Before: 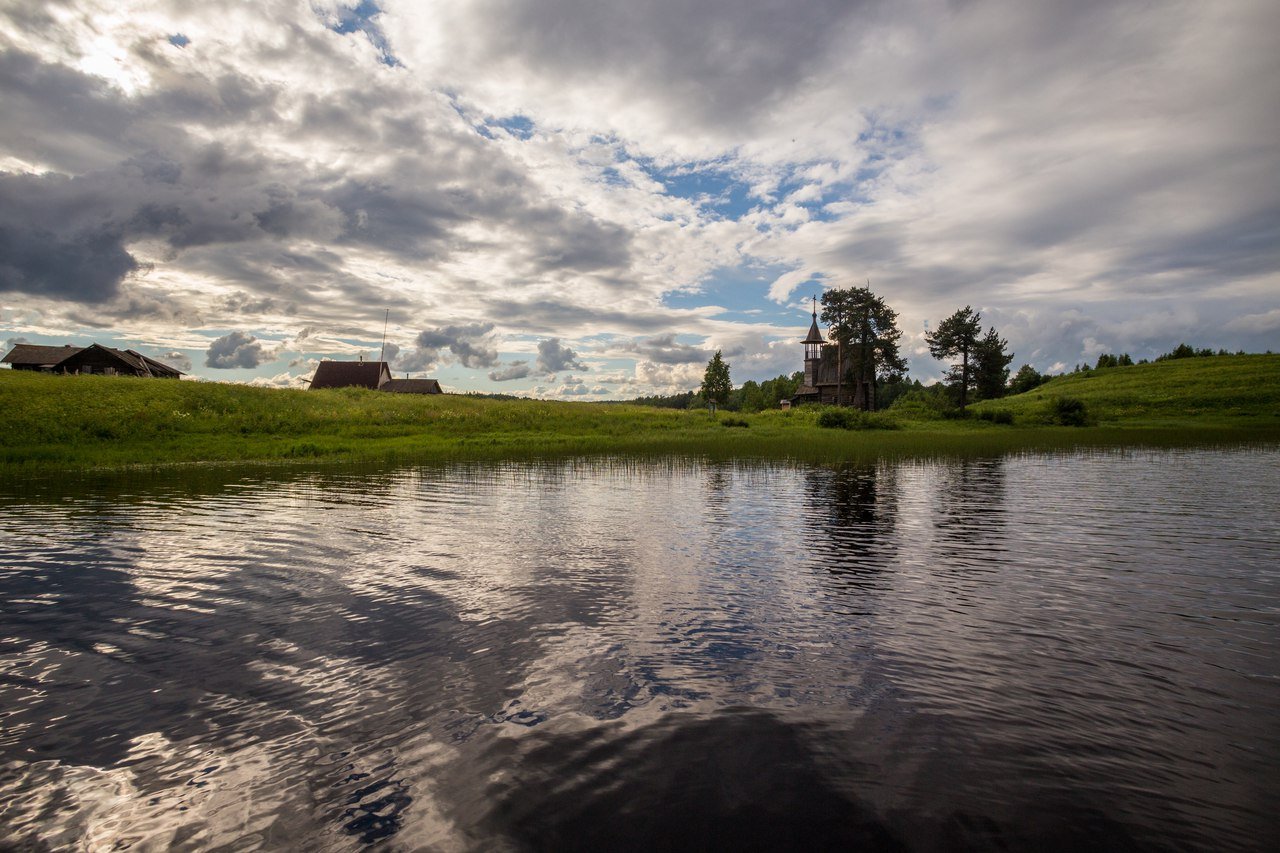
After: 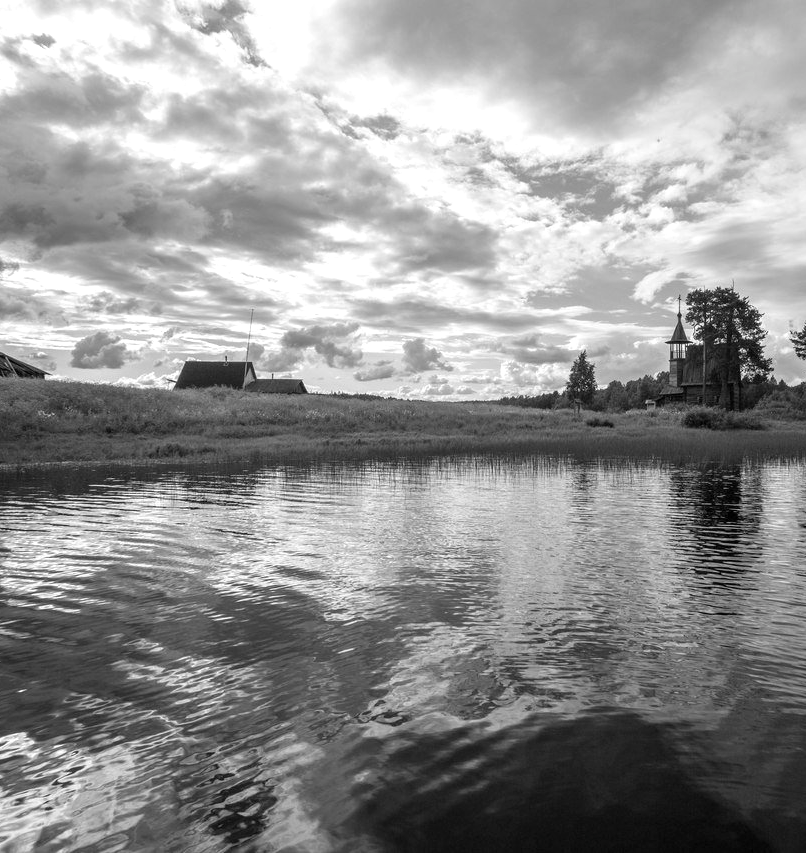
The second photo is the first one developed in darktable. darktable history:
crop: left 10.573%, right 26.384%
color balance rgb: perceptual saturation grading › global saturation 29.523%, perceptual brilliance grading › global brilliance 10.415%, perceptual brilliance grading › shadows 15.661%, global vibrance 20%
color calibration: output gray [0.714, 0.278, 0, 0], illuminant as shot in camera, x 0.36, y 0.362, temperature 4595.62 K
